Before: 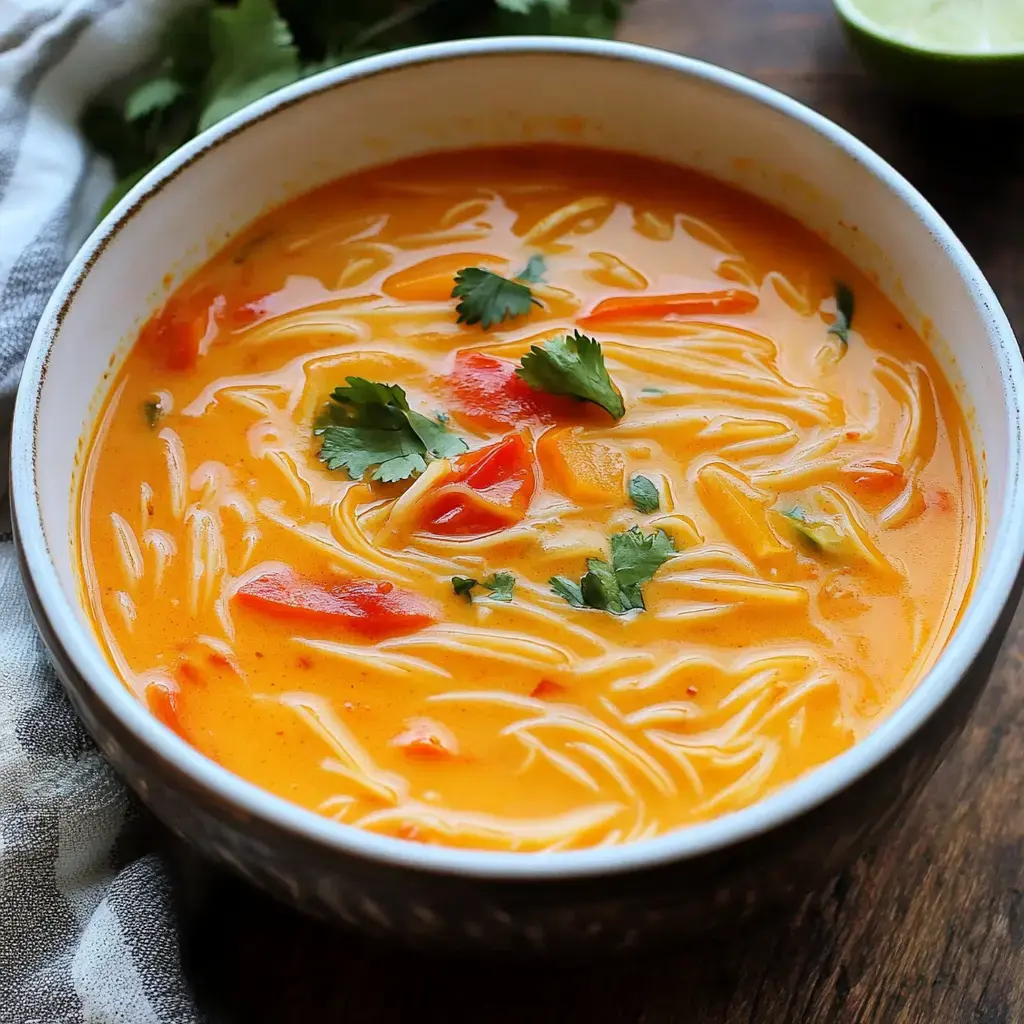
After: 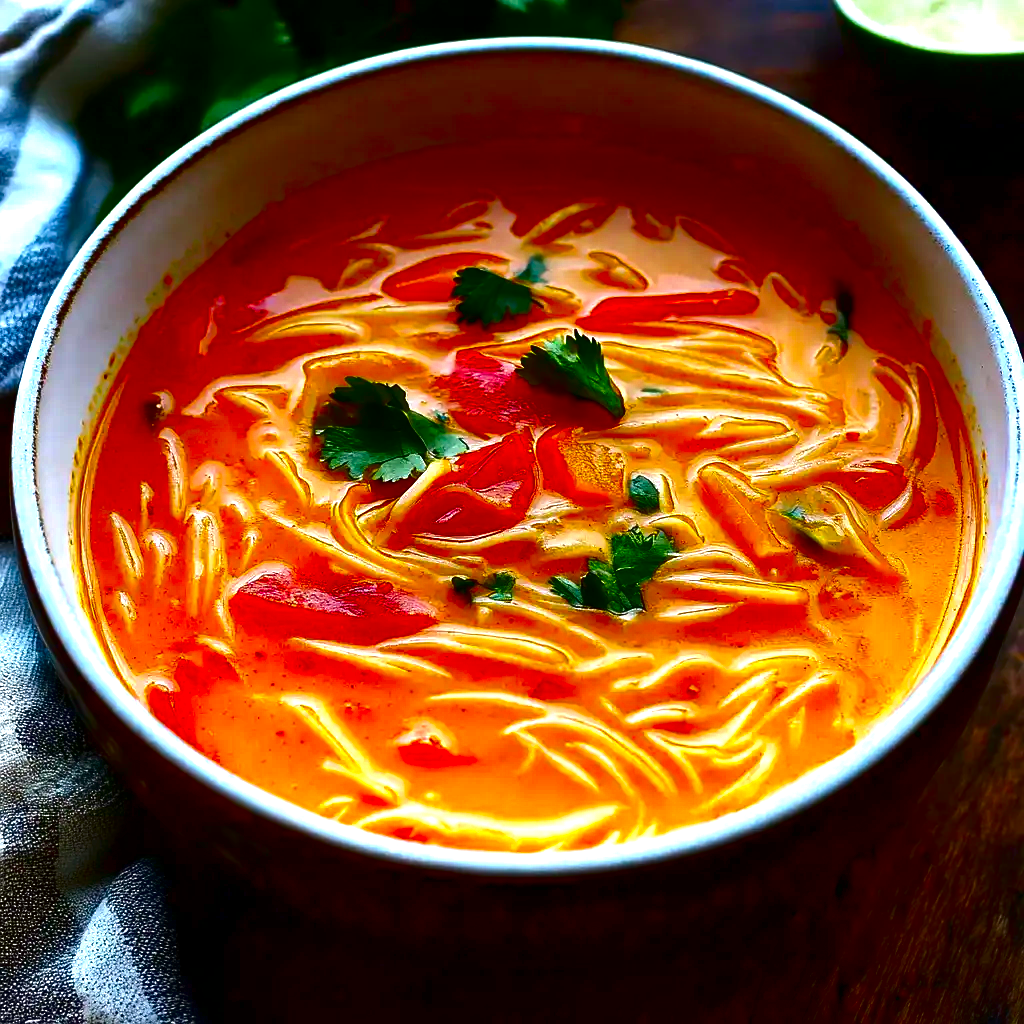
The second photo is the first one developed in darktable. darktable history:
exposure: exposure 0.657 EV, compensate highlight preservation false
contrast brightness saturation: brightness -1, saturation 1
